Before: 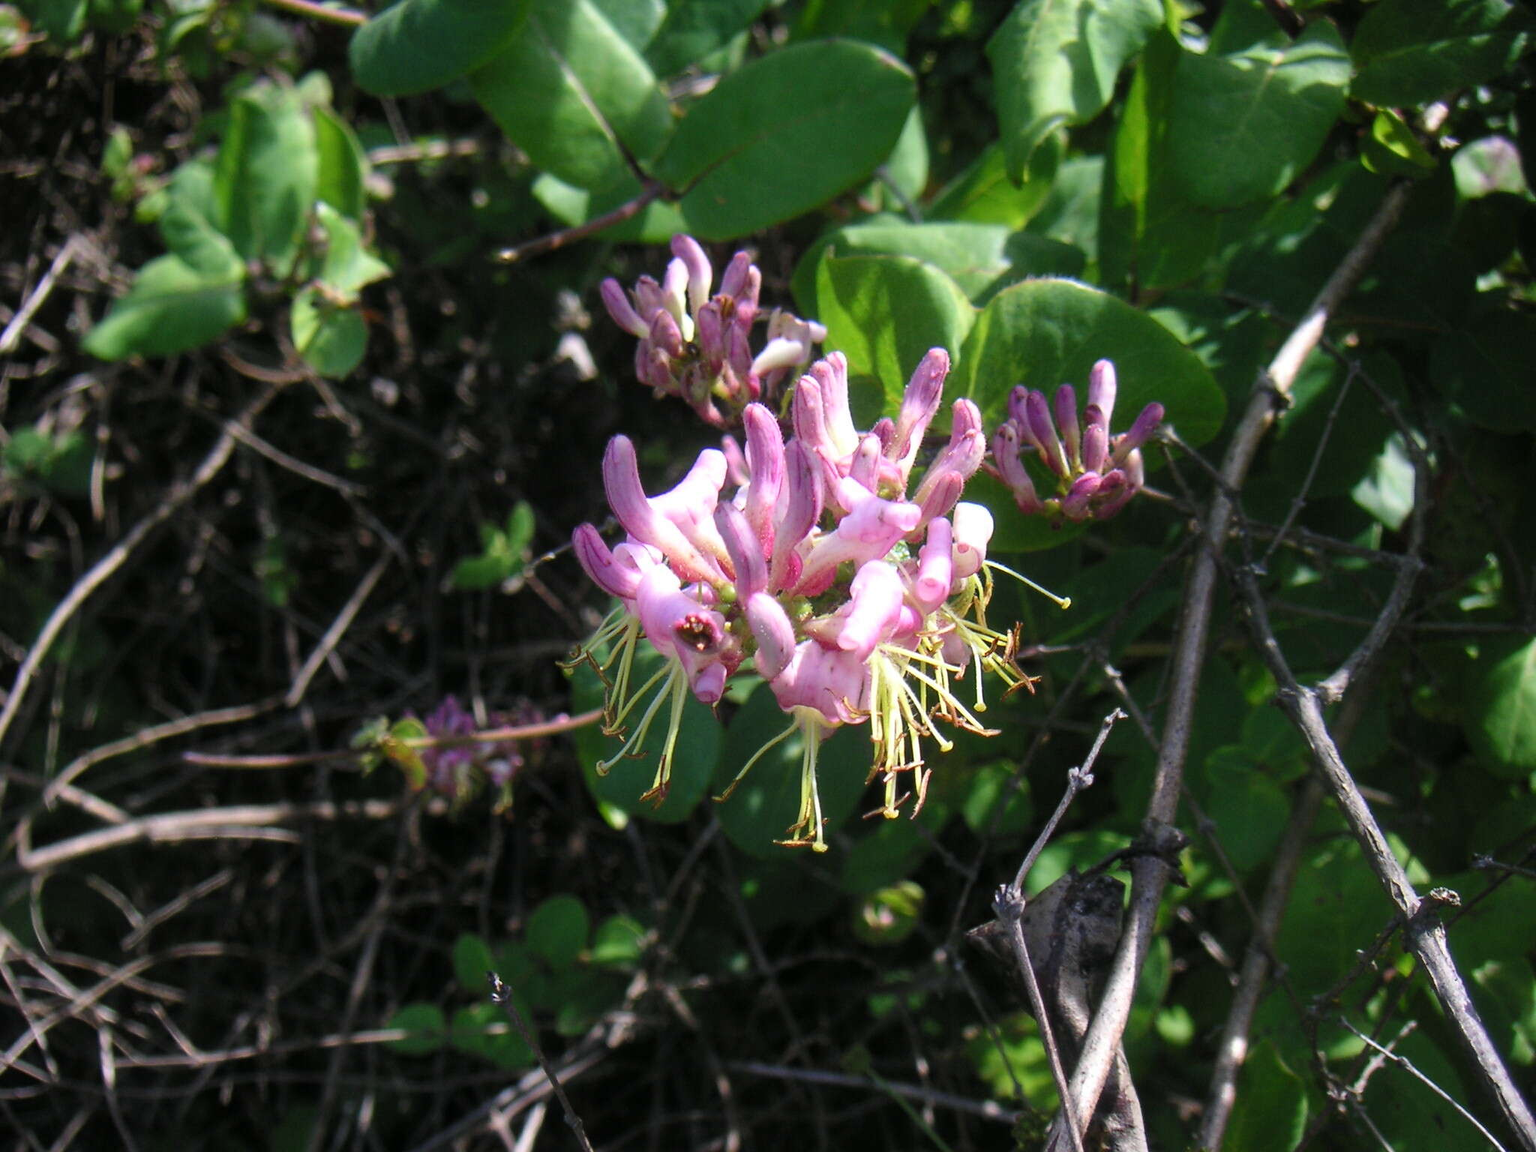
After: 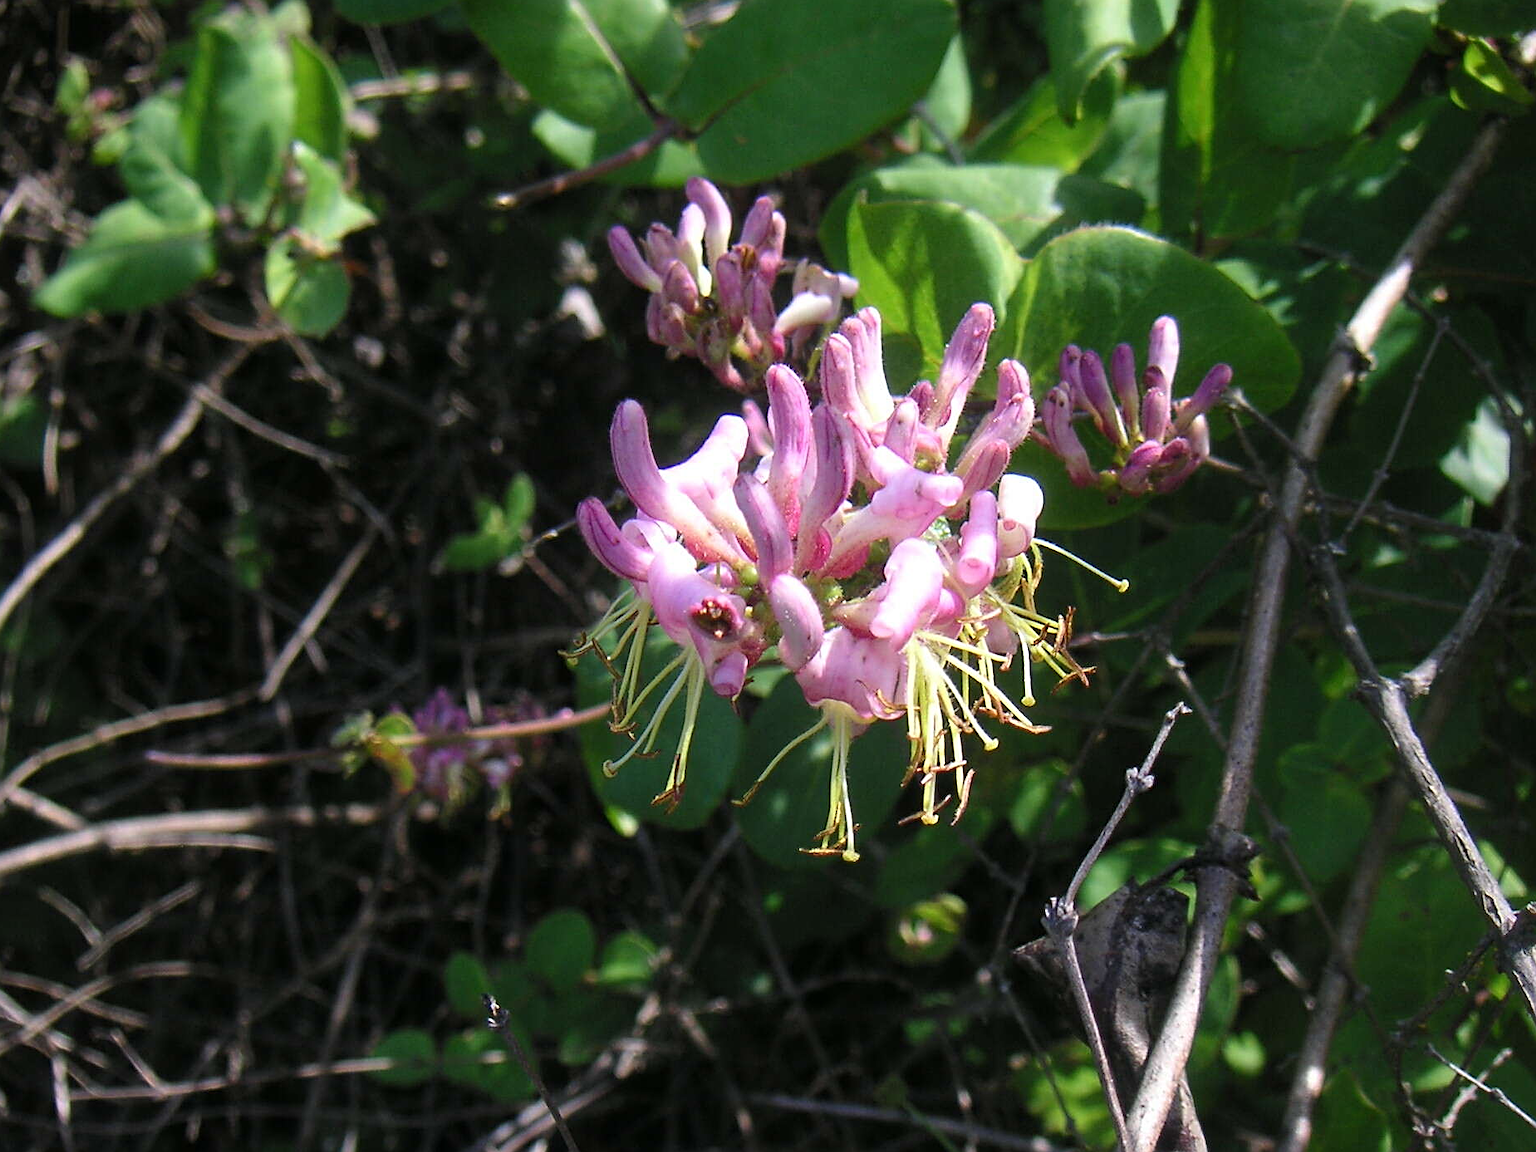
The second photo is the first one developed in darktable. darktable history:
crop: left 3.396%, top 6.466%, right 6.32%, bottom 3.212%
sharpen: on, module defaults
